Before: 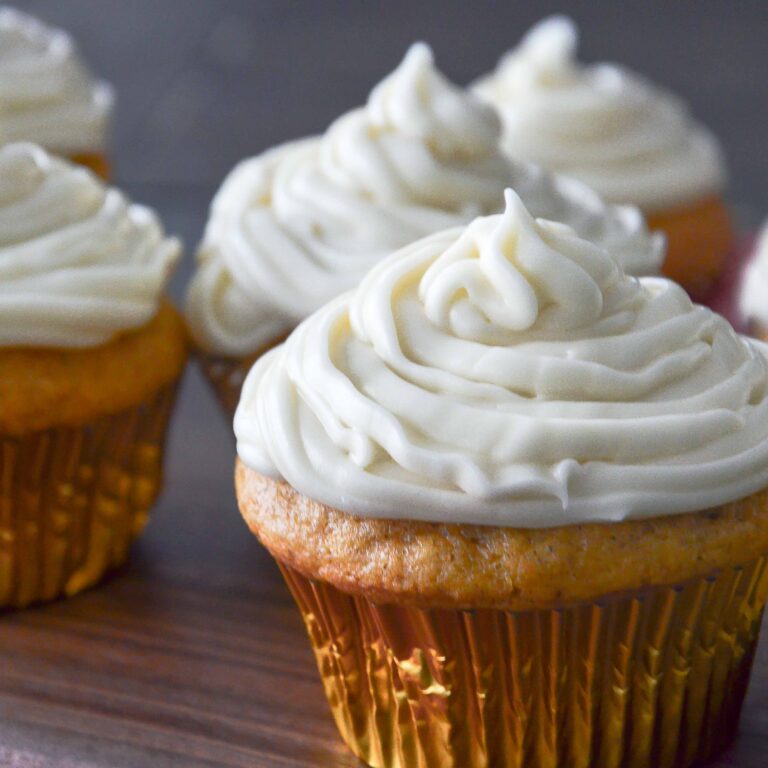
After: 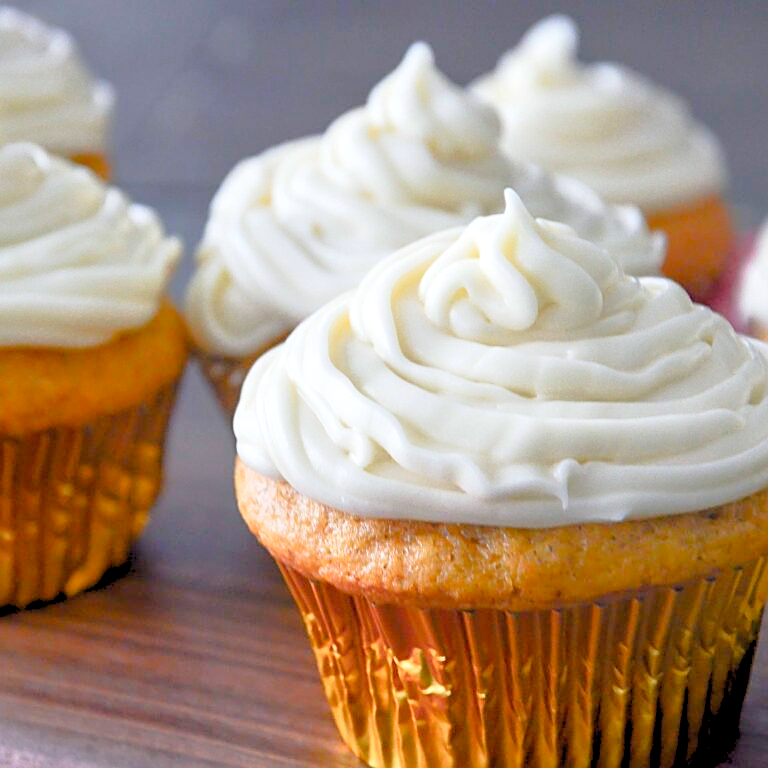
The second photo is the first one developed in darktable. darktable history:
levels: levels [0.072, 0.414, 0.976]
sharpen: on, module defaults
